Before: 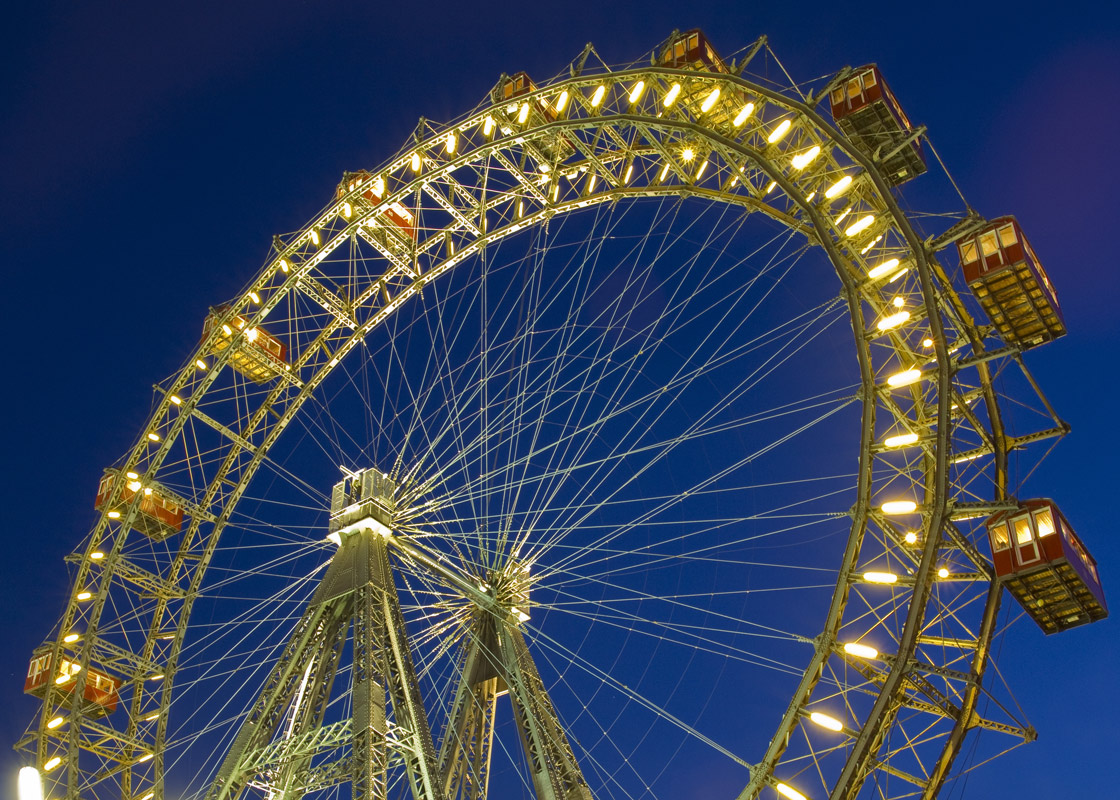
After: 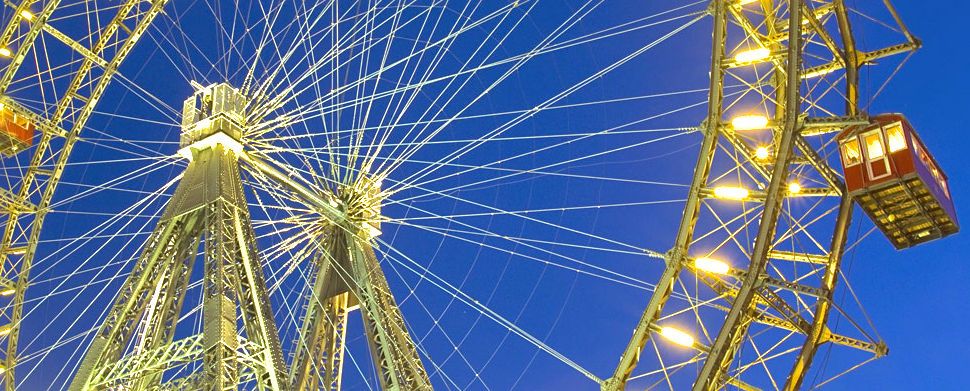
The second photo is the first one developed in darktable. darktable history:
crop and rotate: left 13.306%, top 48.129%, bottom 2.928%
sharpen: amount 0.2
shadows and highlights: on, module defaults
exposure: black level correction 0, exposure 1.2 EV, compensate exposure bias true, compensate highlight preservation false
